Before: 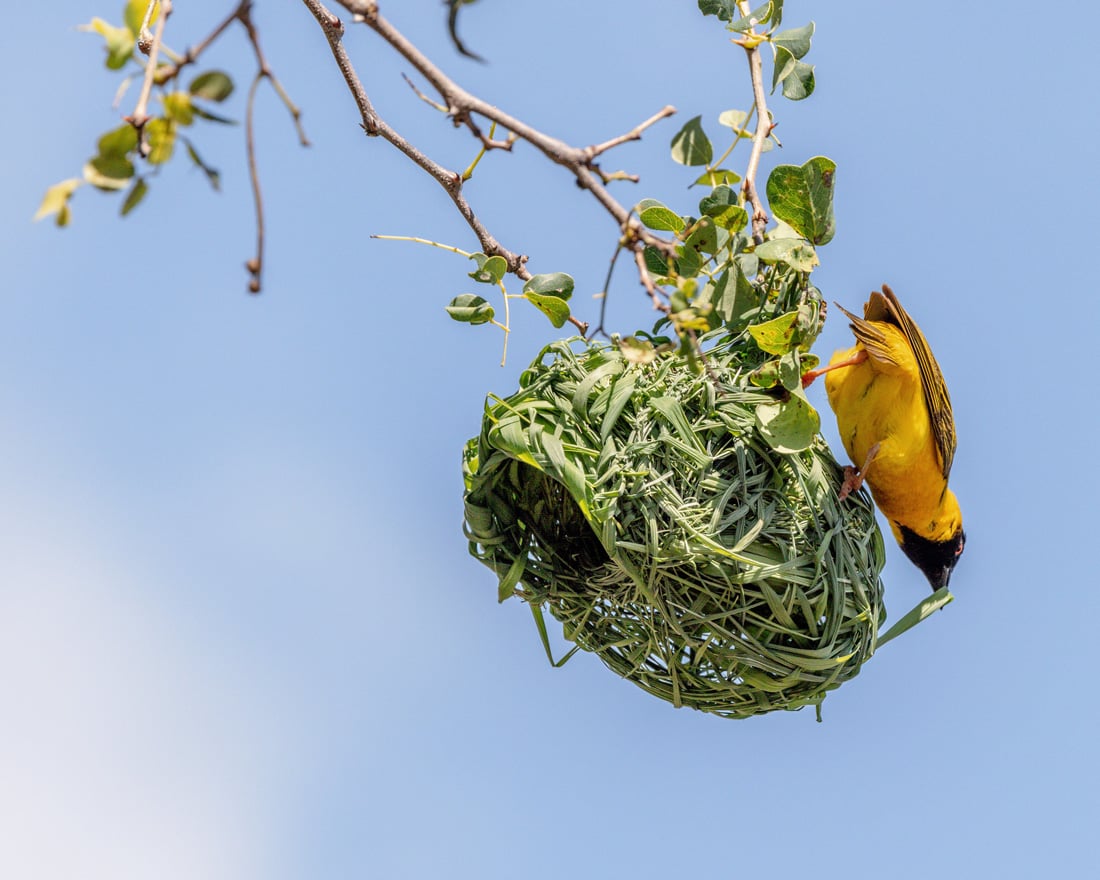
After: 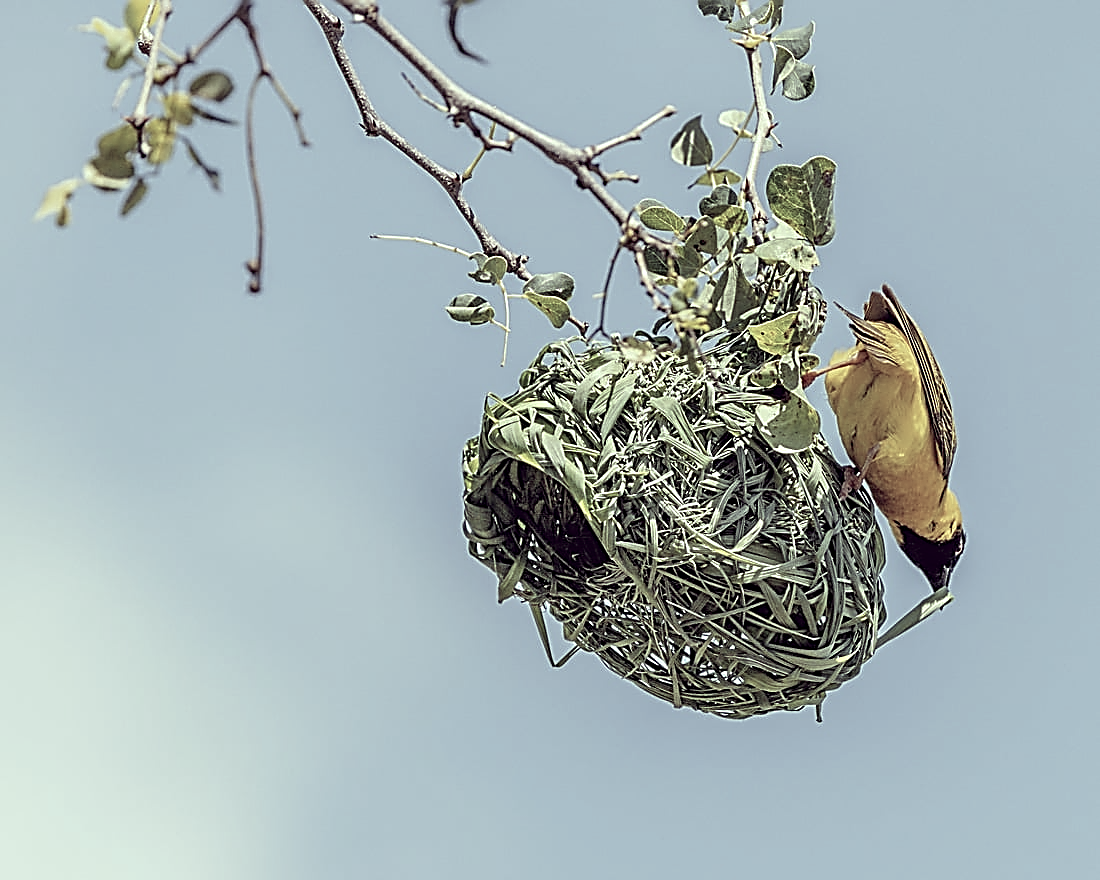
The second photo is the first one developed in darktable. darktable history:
color correction: highlights a* -20.17, highlights b* 20.27, shadows a* 20.03, shadows b* -20.46, saturation 0.43
white balance: red 0.976, blue 1.04
sharpen: amount 1.861
